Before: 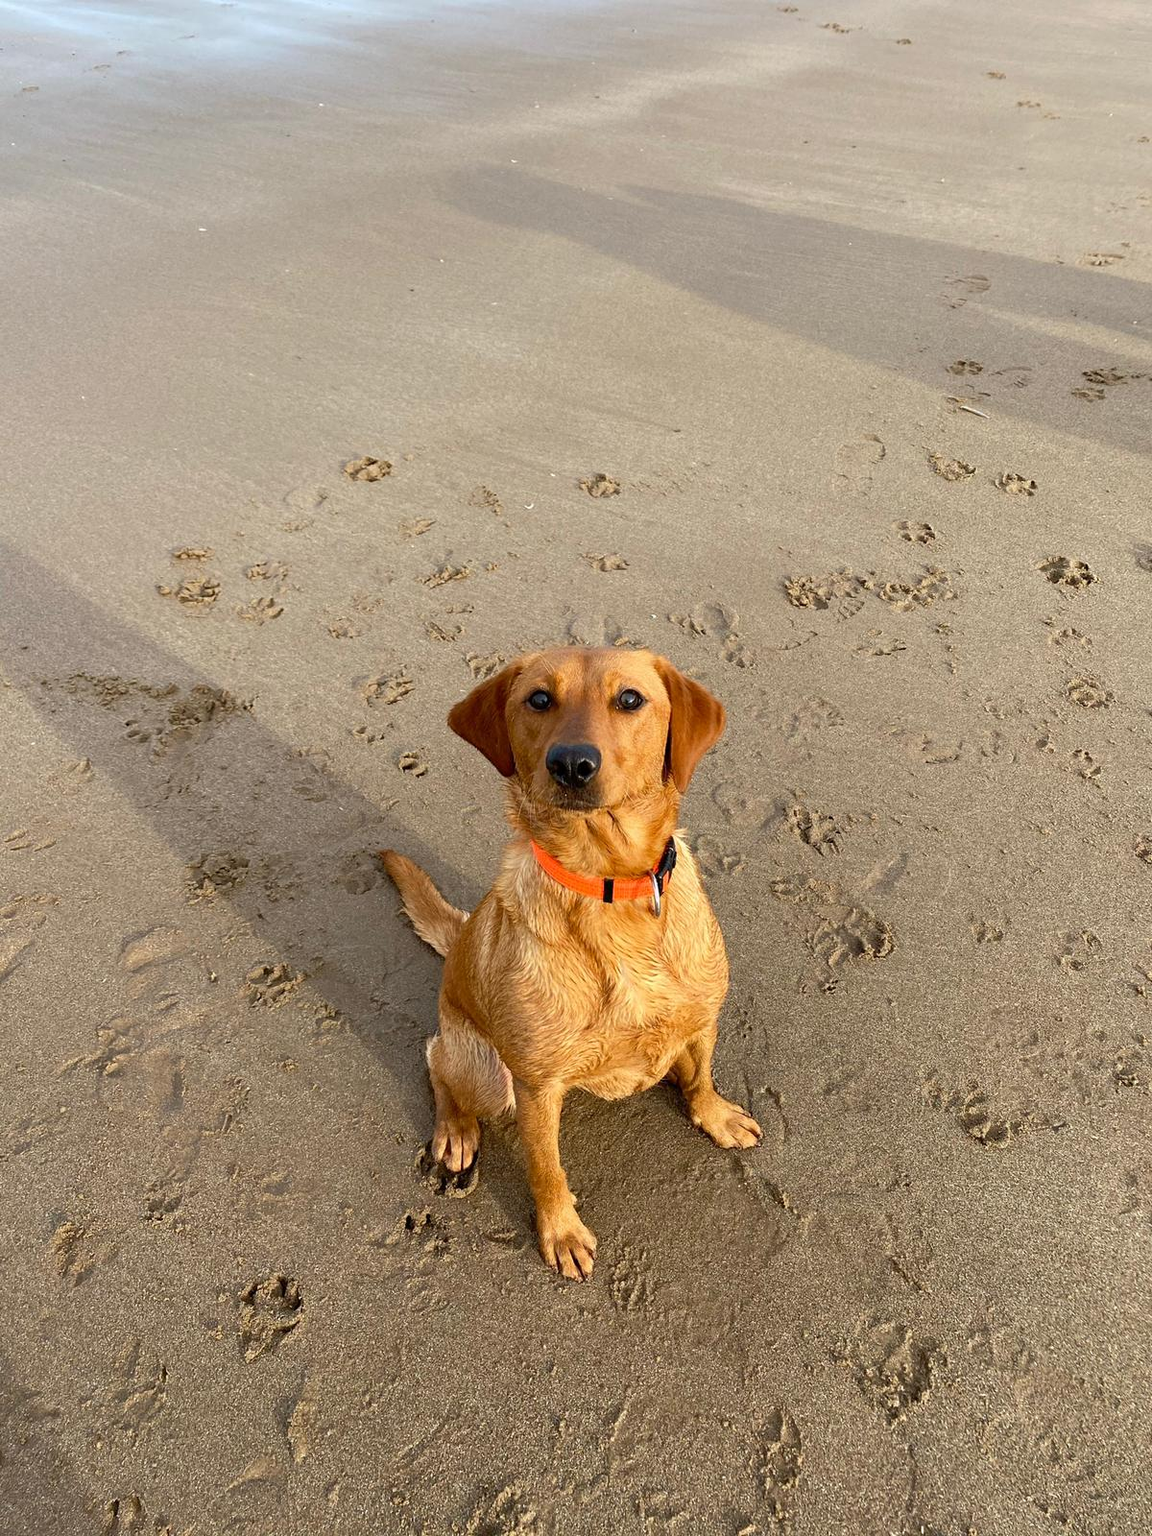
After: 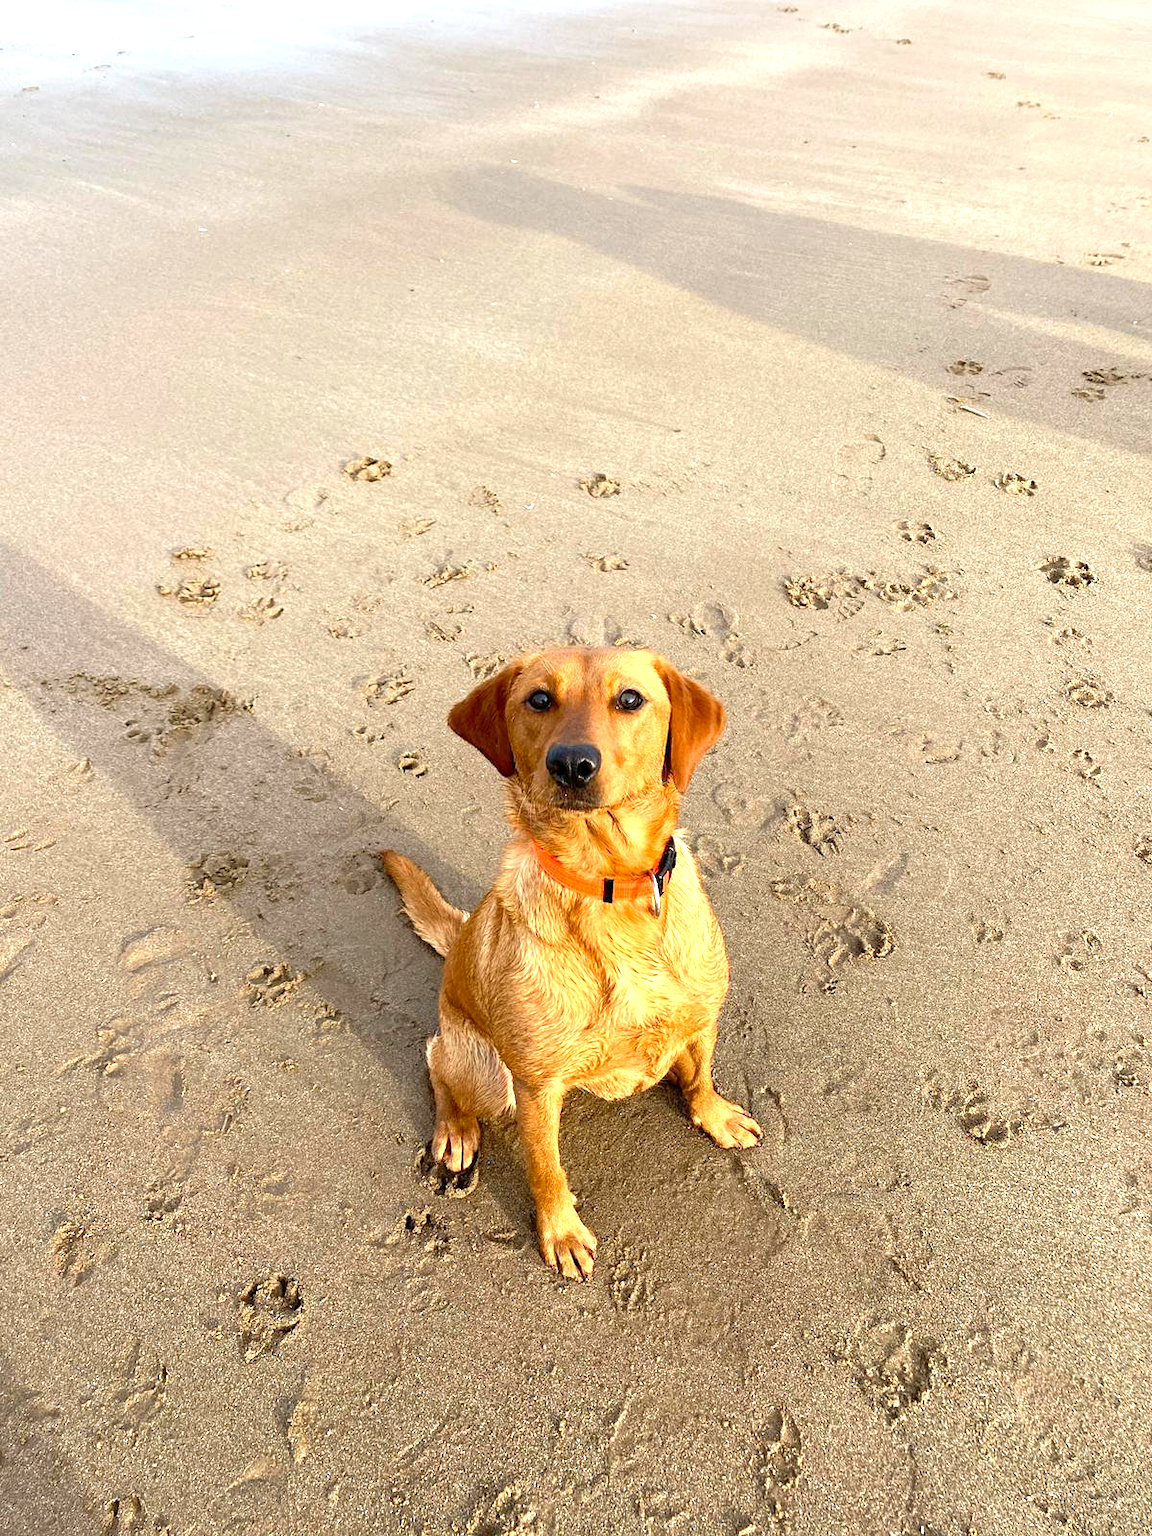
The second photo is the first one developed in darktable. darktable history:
exposure: exposure -0.156 EV, compensate highlight preservation false
levels: levels [0, 0.374, 0.749]
